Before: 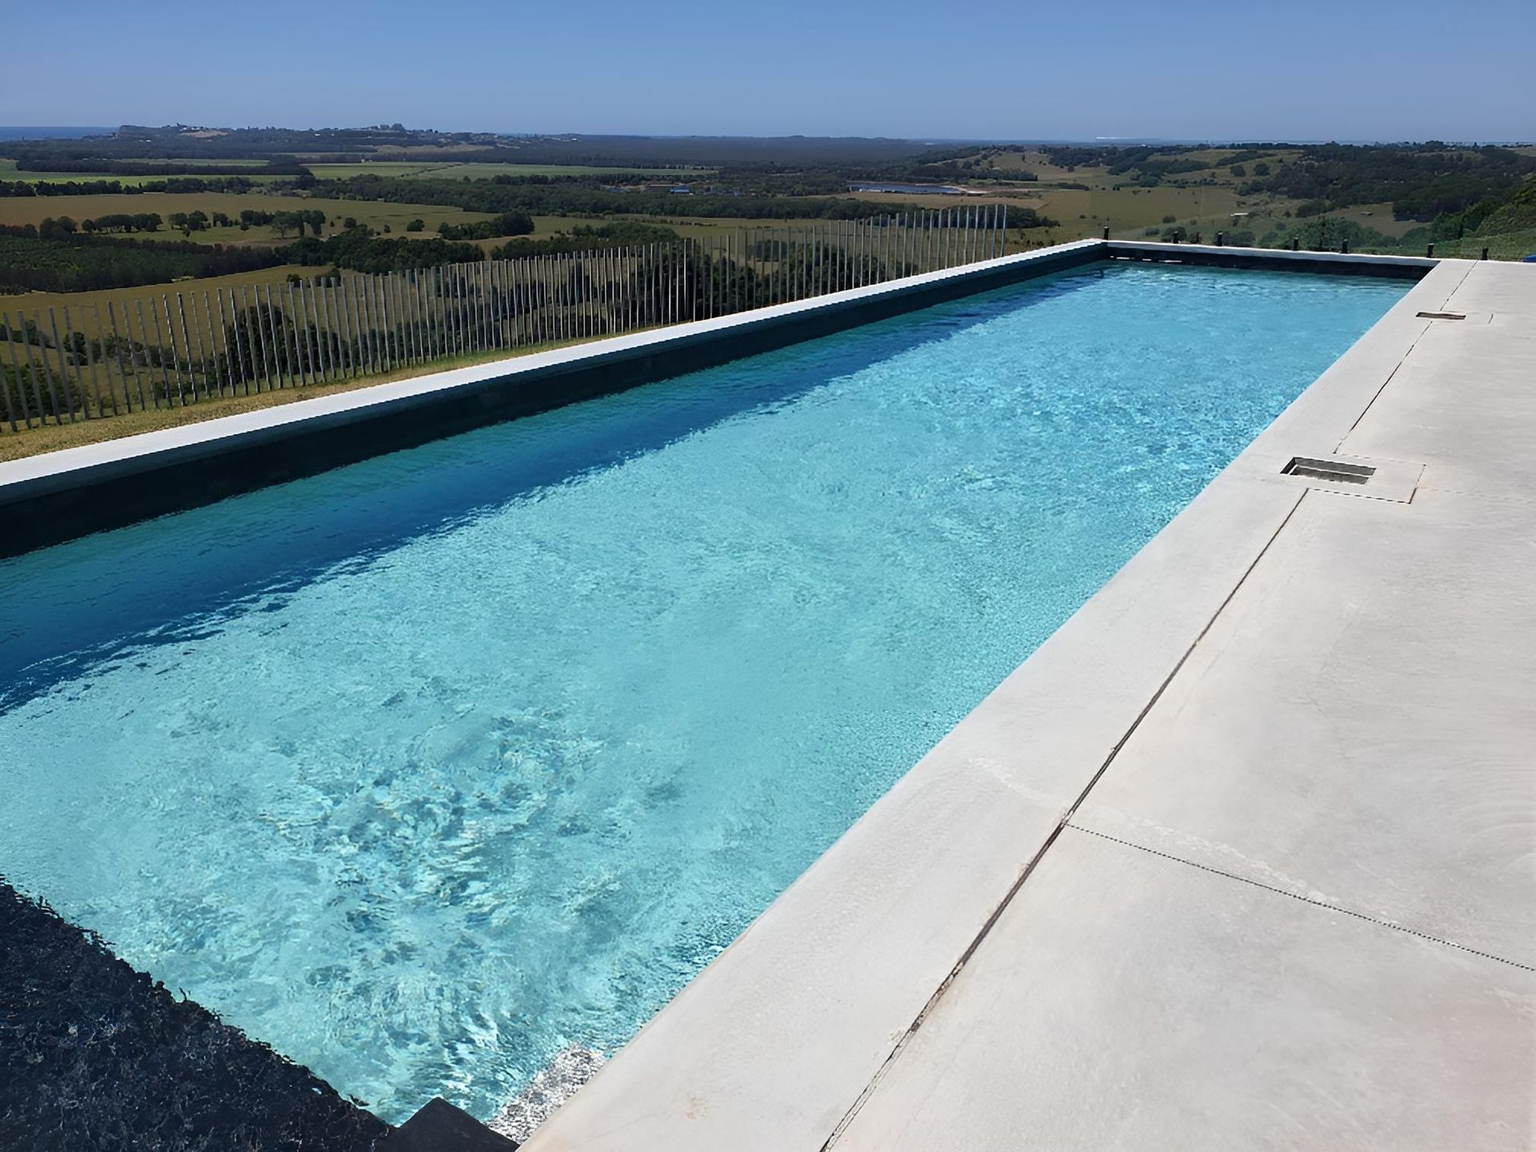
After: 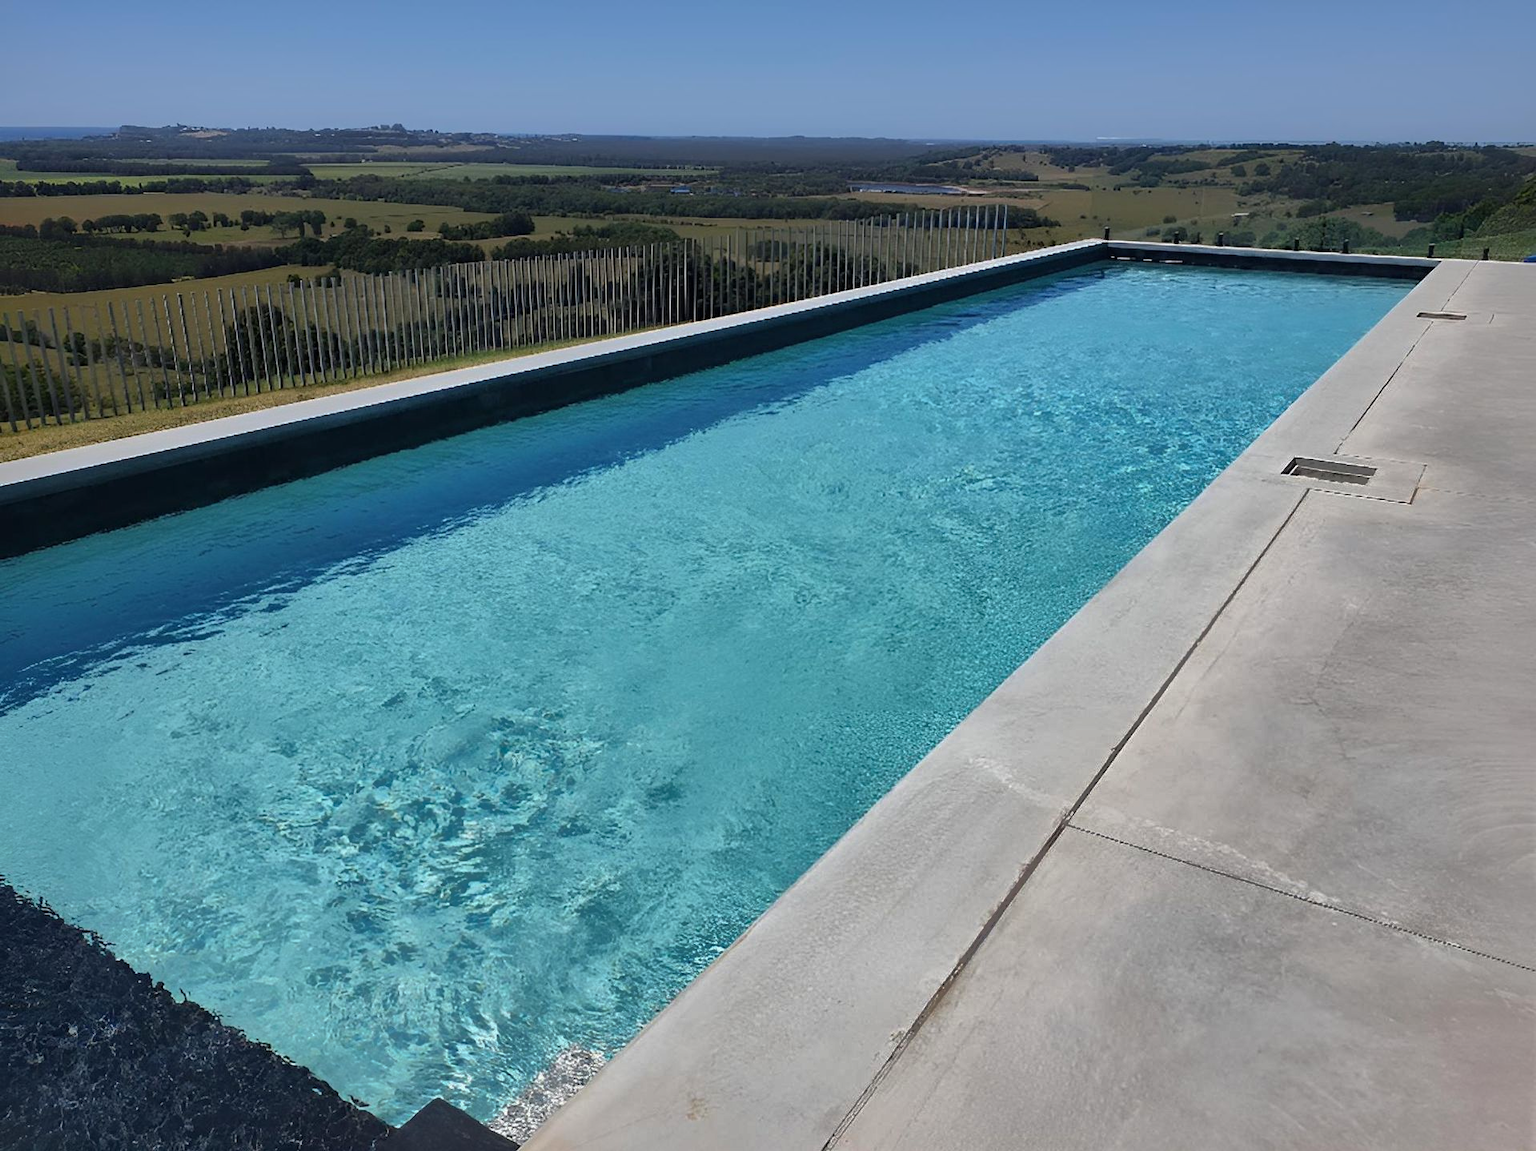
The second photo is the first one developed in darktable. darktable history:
shadows and highlights: shadows 25, highlights -70
